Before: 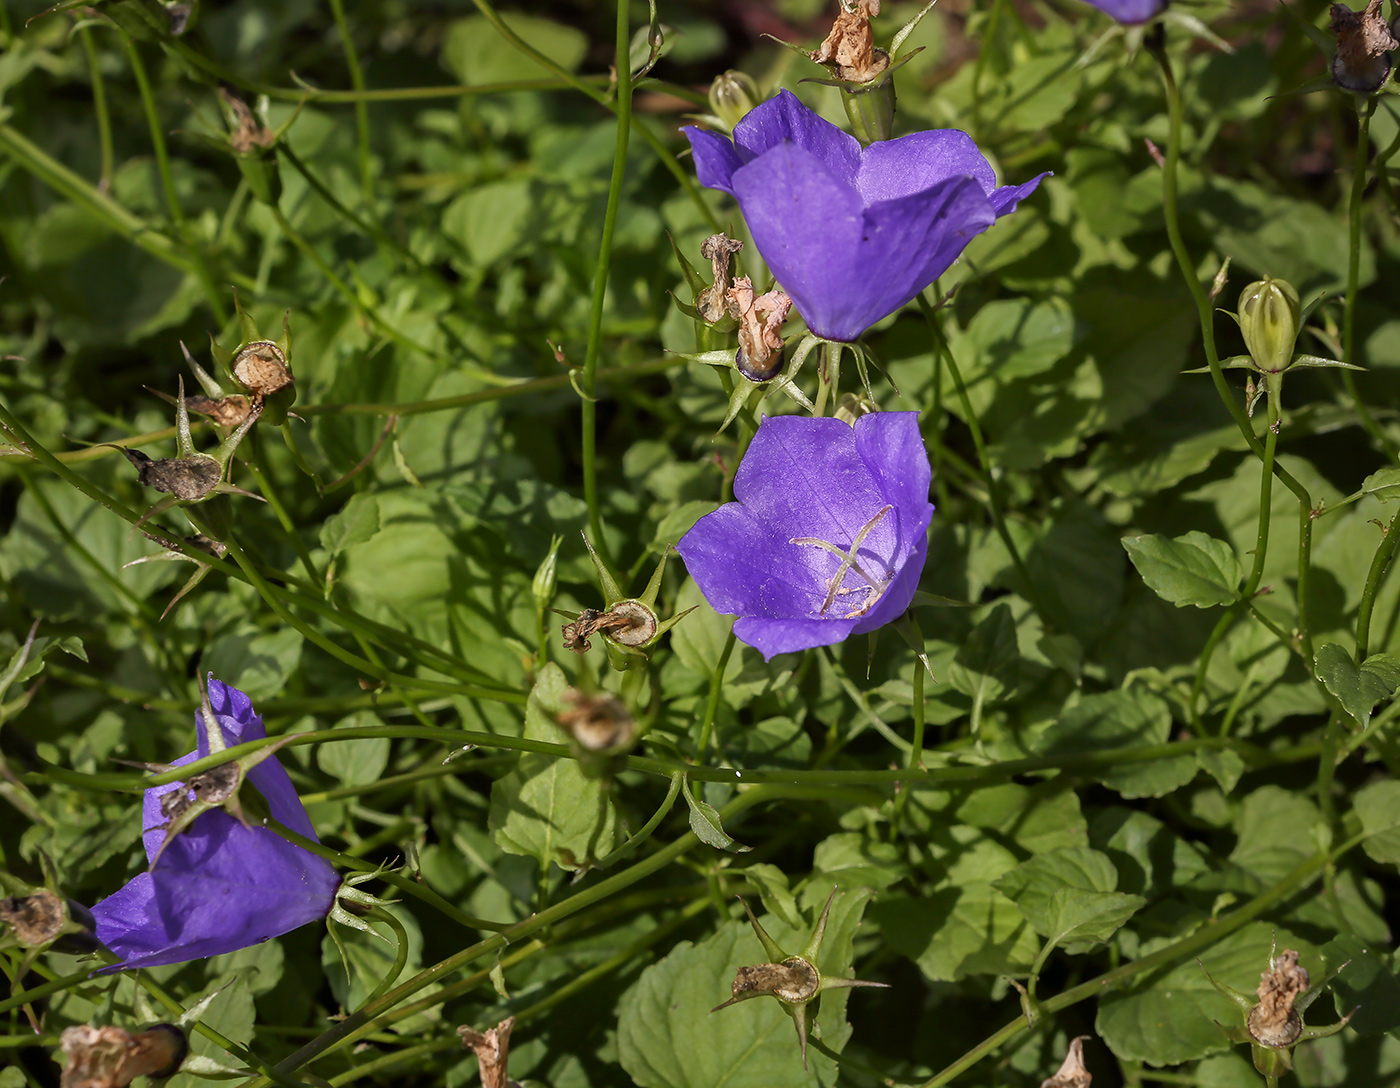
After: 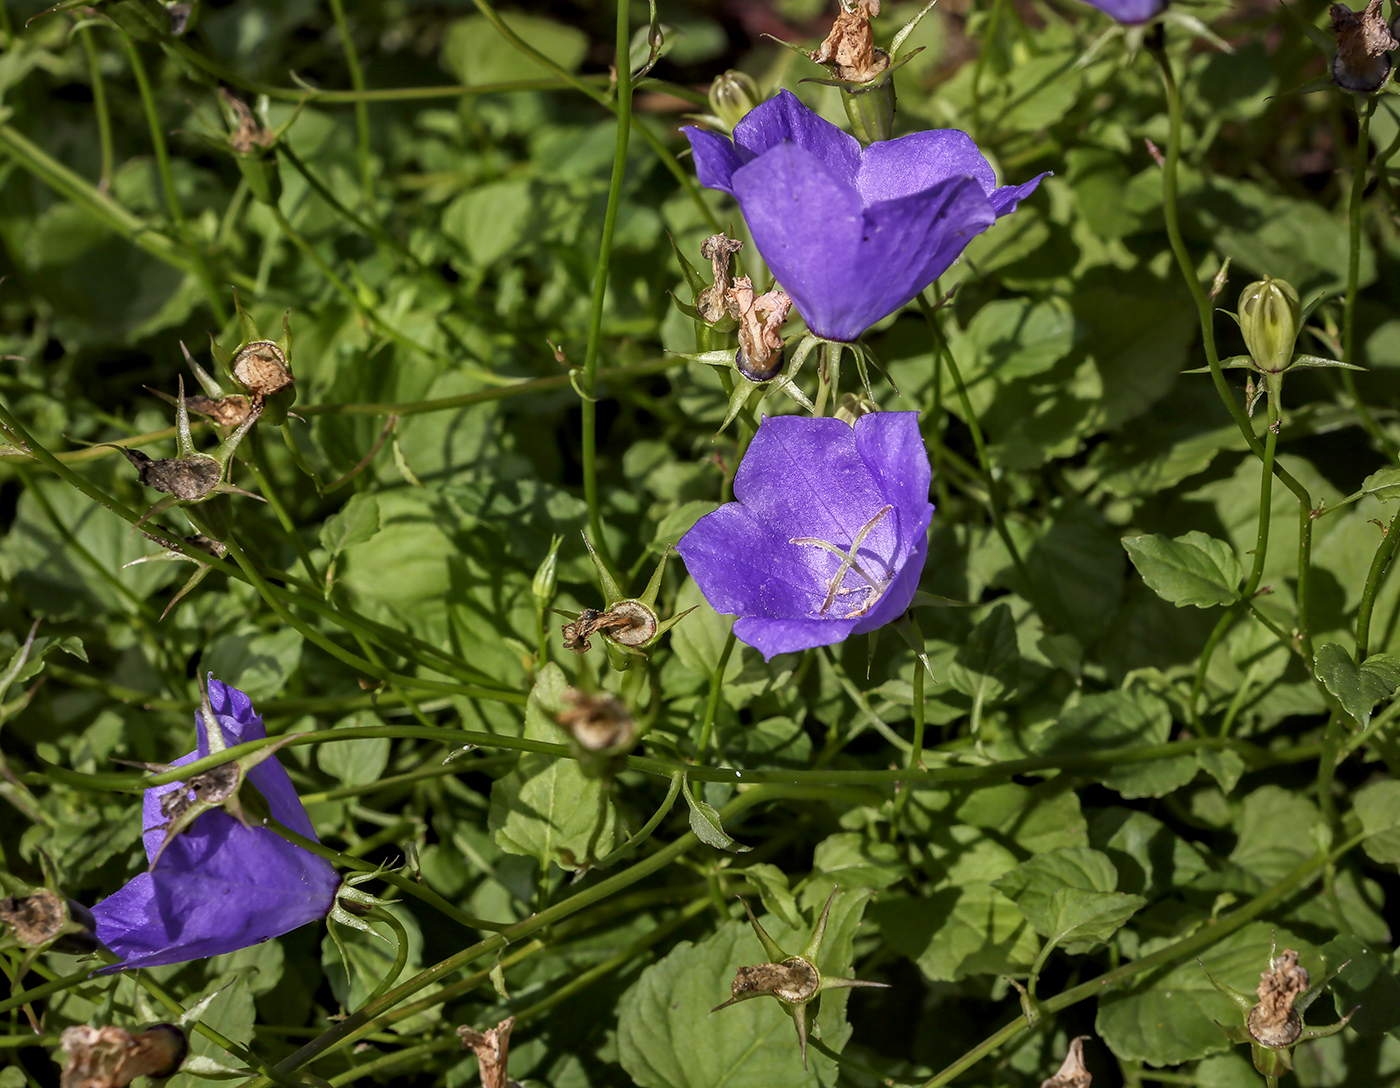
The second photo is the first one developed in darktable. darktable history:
local contrast: on, module defaults
white balance: red 0.986, blue 1.01
